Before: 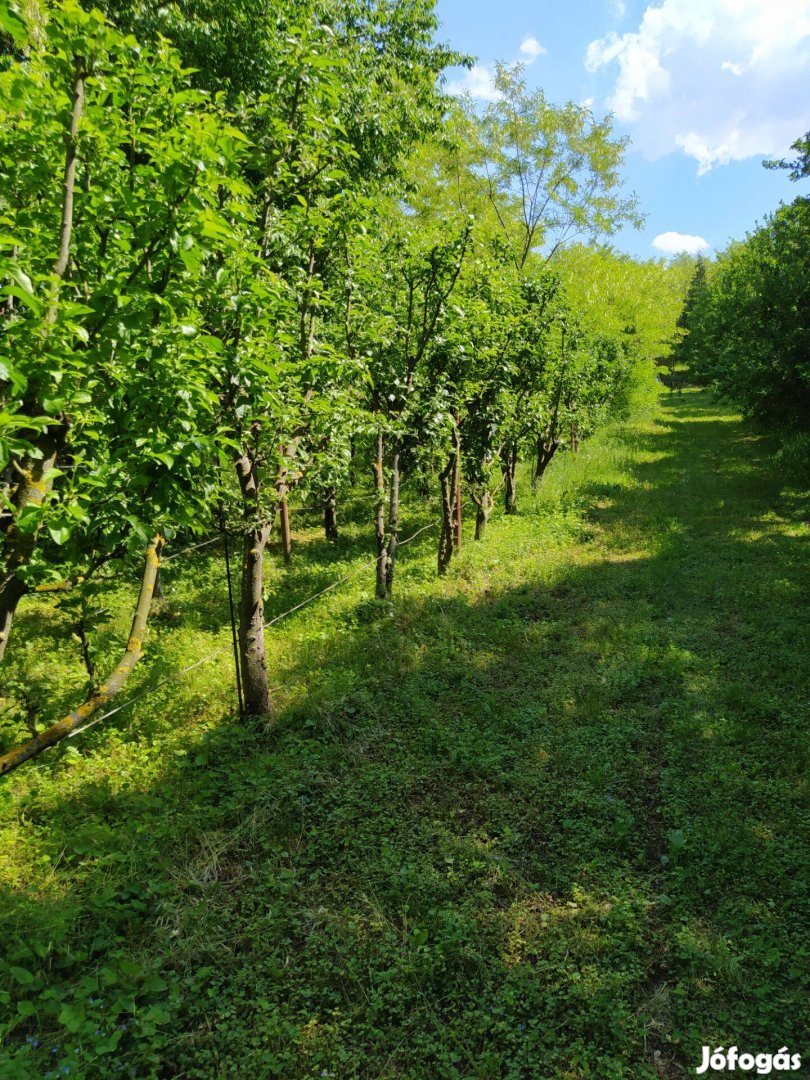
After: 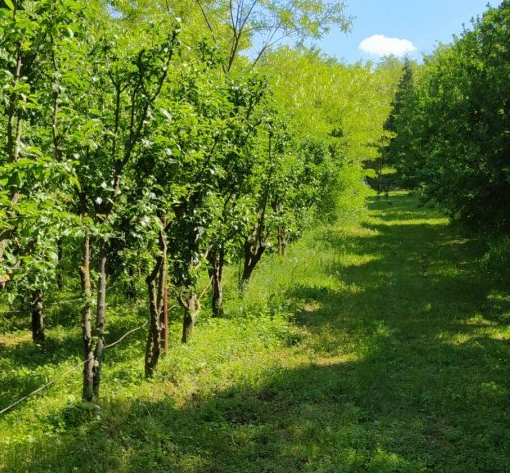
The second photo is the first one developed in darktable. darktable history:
crop: left 36.284%, top 18.293%, right 0.682%, bottom 37.905%
